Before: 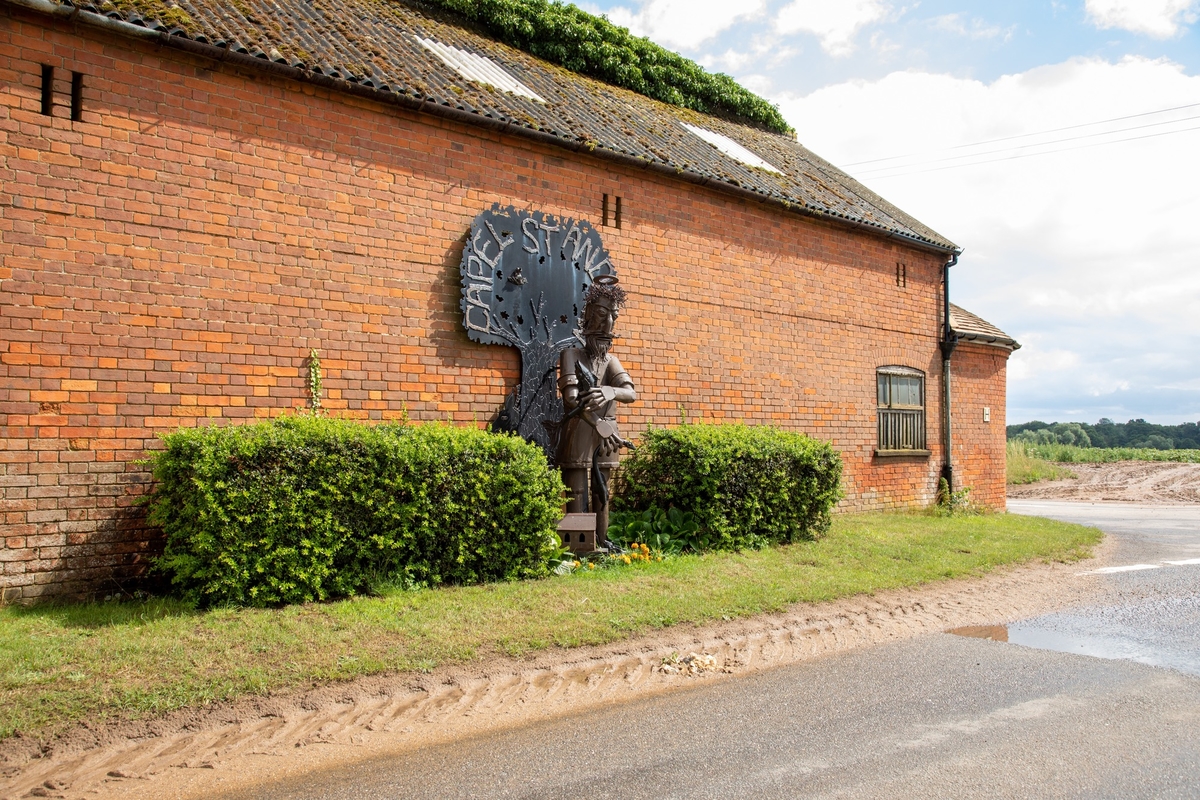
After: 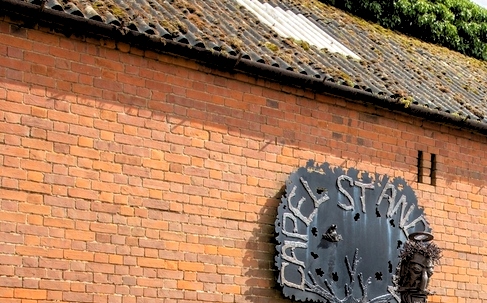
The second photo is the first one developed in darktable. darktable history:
white balance: emerald 1
rgb levels: levels [[0.013, 0.434, 0.89], [0, 0.5, 1], [0, 0.5, 1]]
crop: left 15.452%, top 5.459%, right 43.956%, bottom 56.62%
tone equalizer: on, module defaults
